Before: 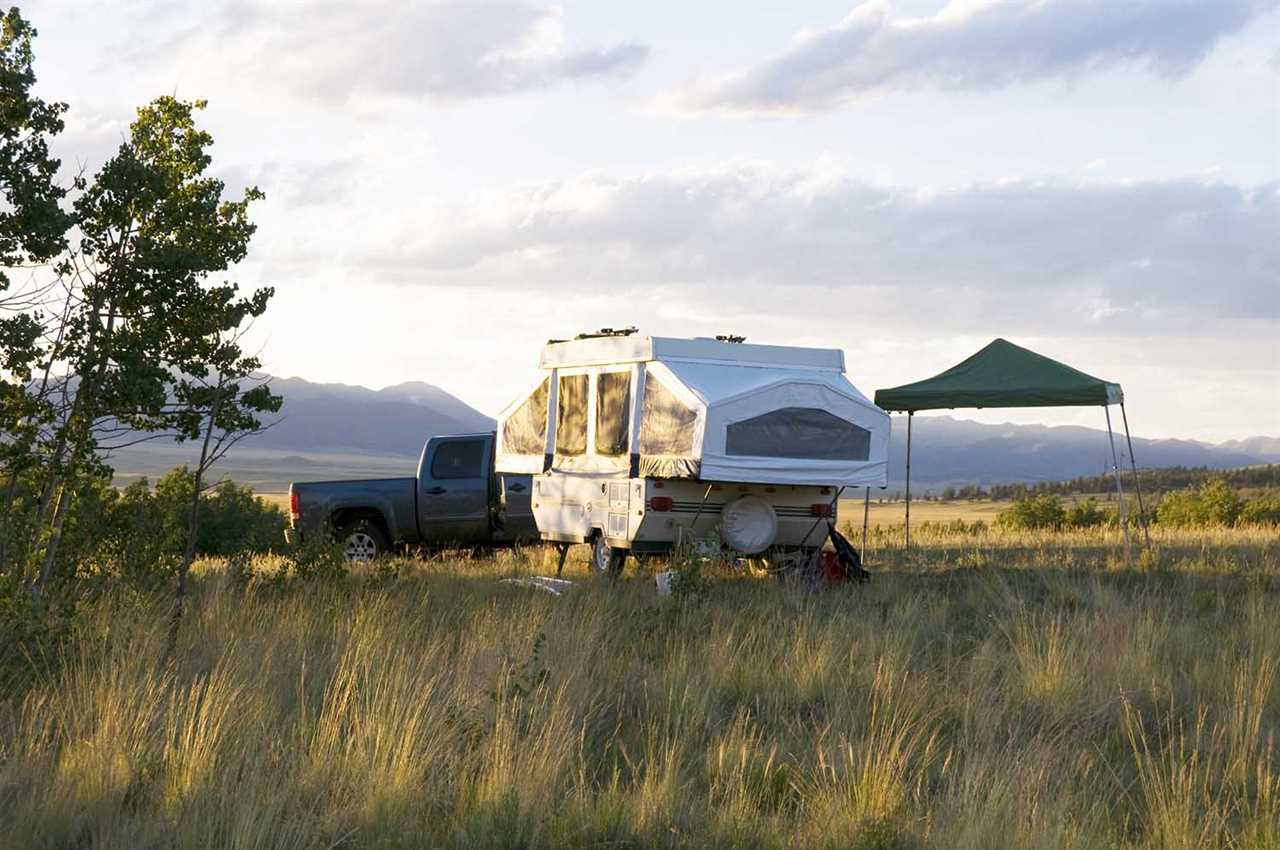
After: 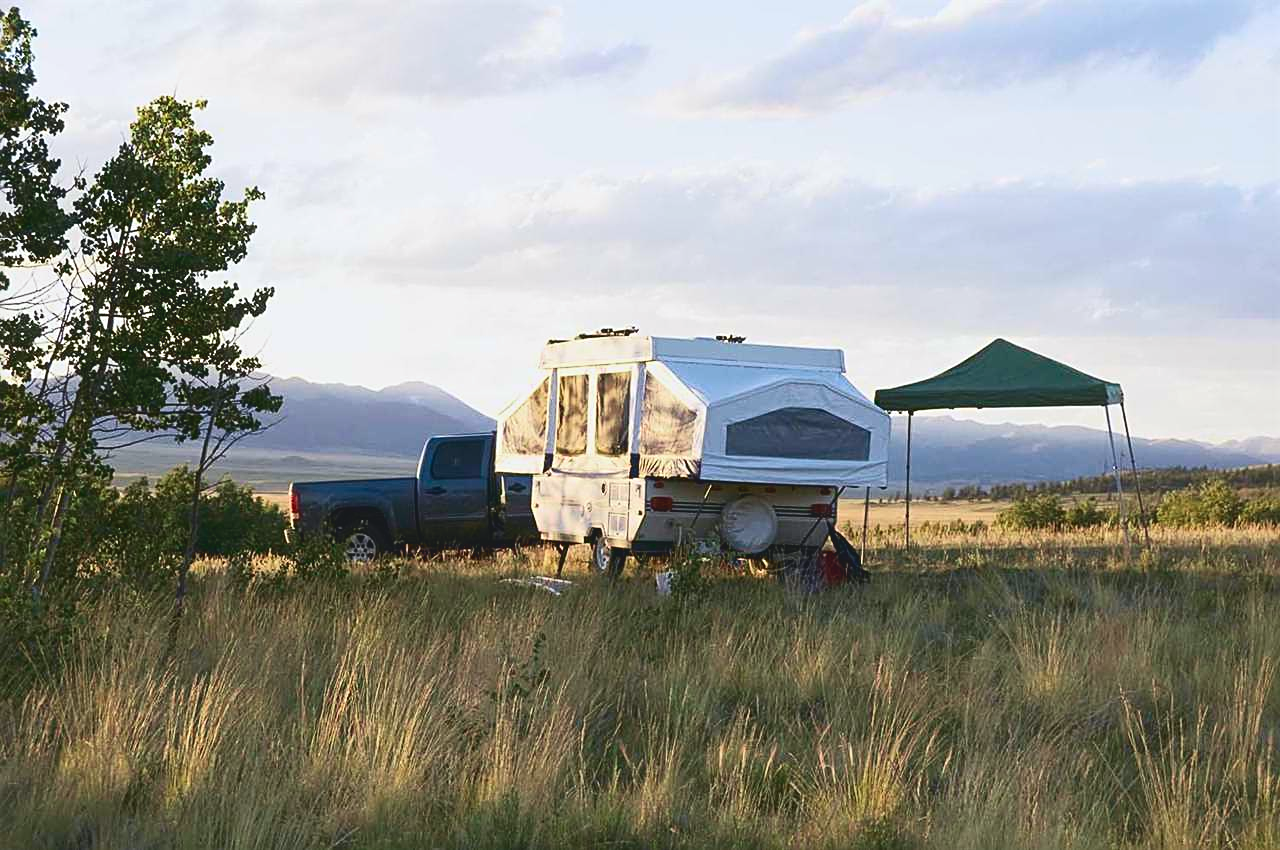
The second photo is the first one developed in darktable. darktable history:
sharpen: on, module defaults
tone curve: curves: ch0 [(0, 0.084) (0.155, 0.169) (0.46, 0.466) (0.751, 0.788) (1, 0.961)]; ch1 [(0, 0) (0.43, 0.408) (0.476, 0.469) (0.505, 0.503) (0.553, 0.563) (0.592, 0.581) (0.631, 0.625) (1, 1)]; ch2 [(0, 0) (0.505, 0.495) (0.55, 0.557) (0.583, 0.573) (1, 1)], color space Lab, independent channels, preserve colors none
